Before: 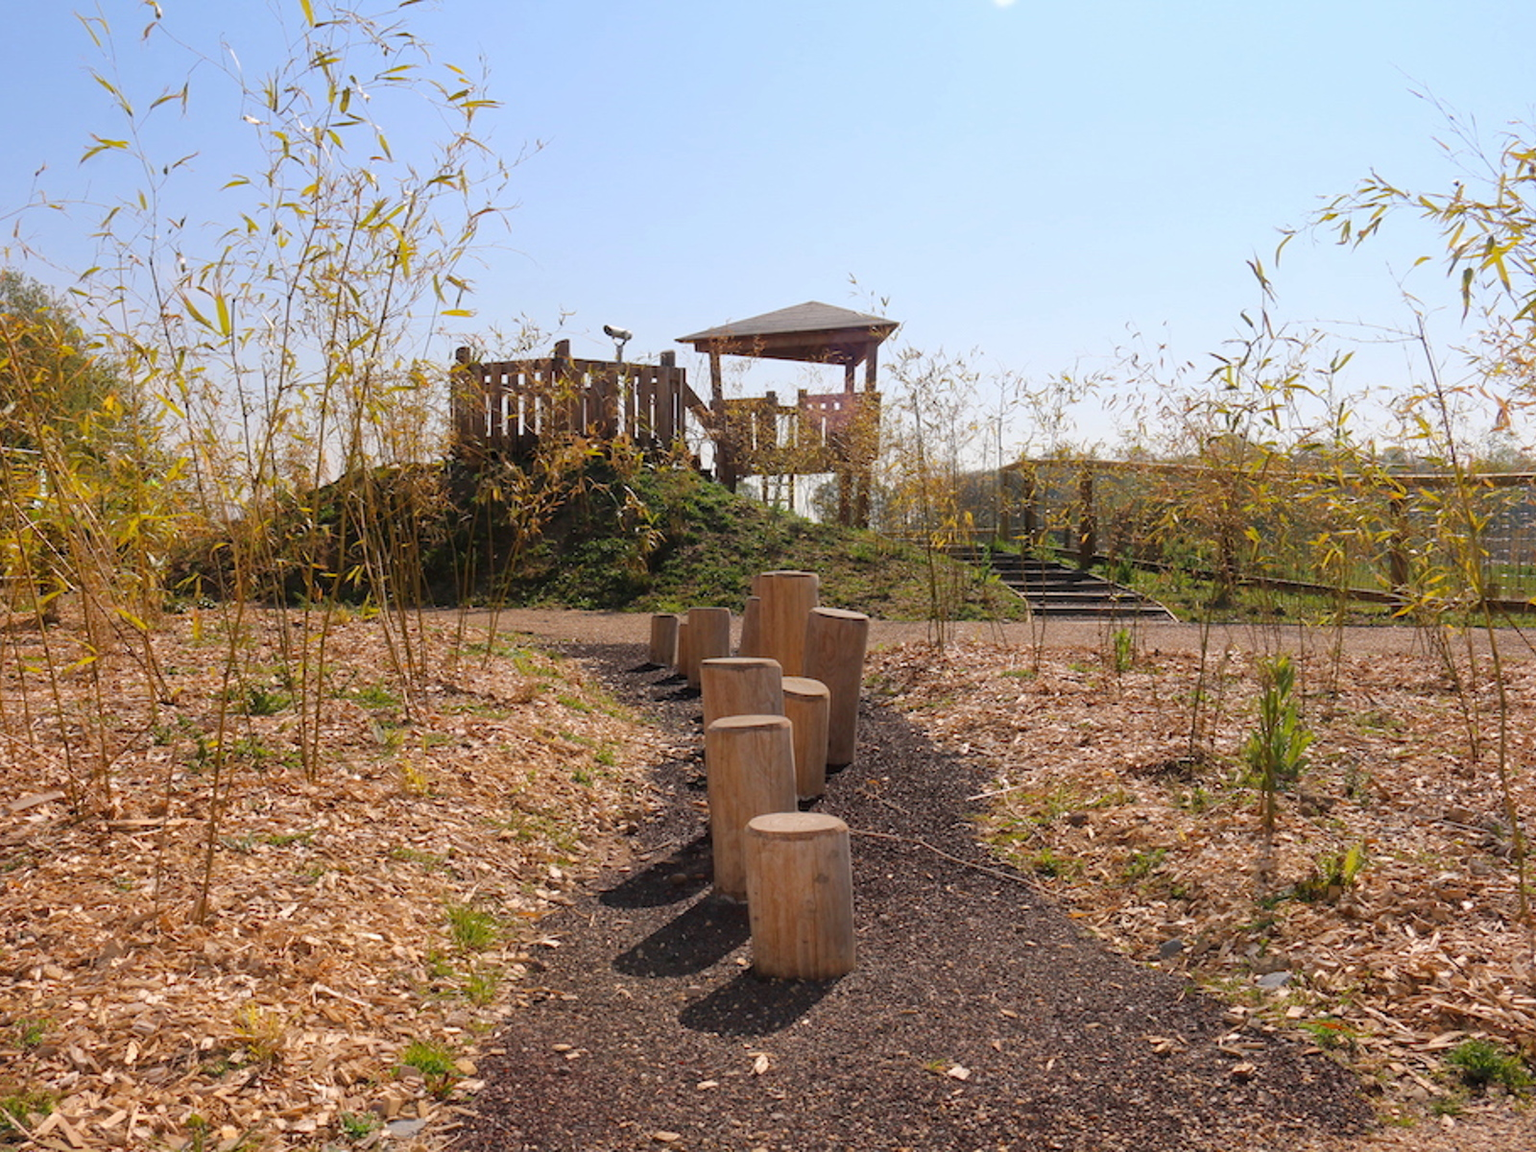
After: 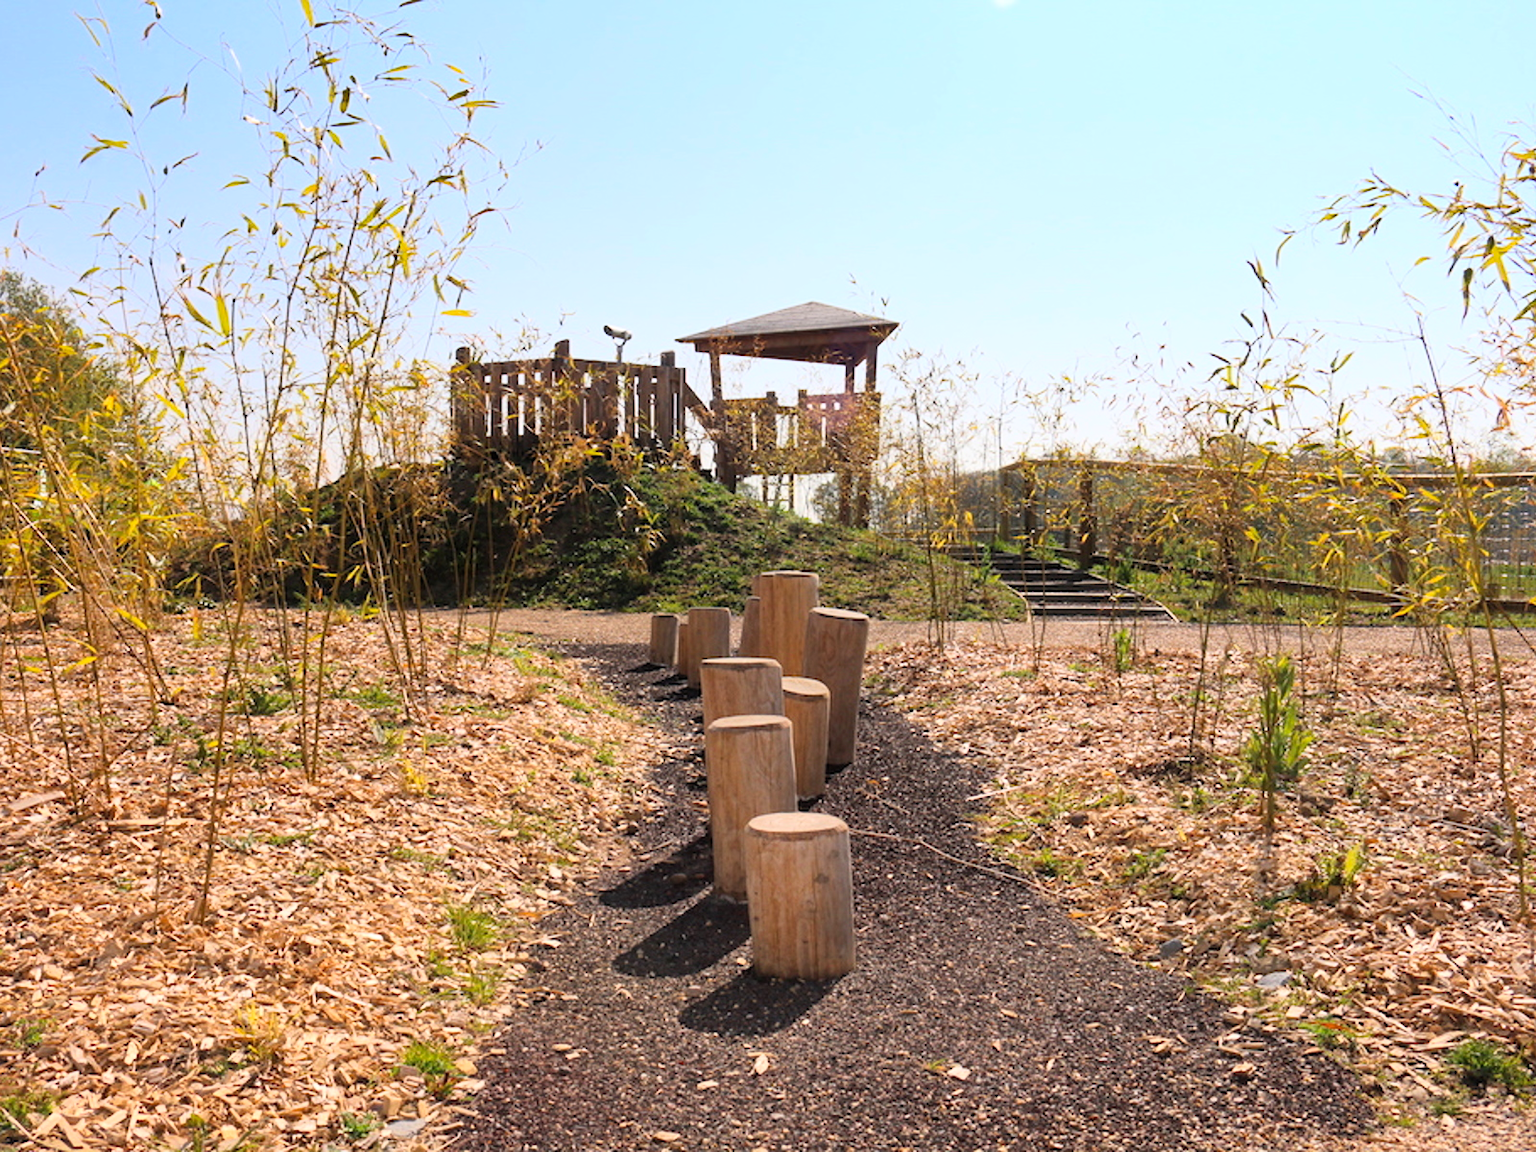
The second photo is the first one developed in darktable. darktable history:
contrast equalizer: octaves 7, y [[0.5, 0.5, 0.468, 0.5, 0.5, 0.5], [0.5 ×6], [0.5 ×6], [0 ×6], [0 ×6]]
base curve: curves: ch0 [(0, 0) (0.005, 0.002) (0.193, 0.295) (0.399, 0.664) (0.75, 0.928) (1, 1)]
shadows and highlights: shadows 47.5, highlights -41.69, soften with gaussian
